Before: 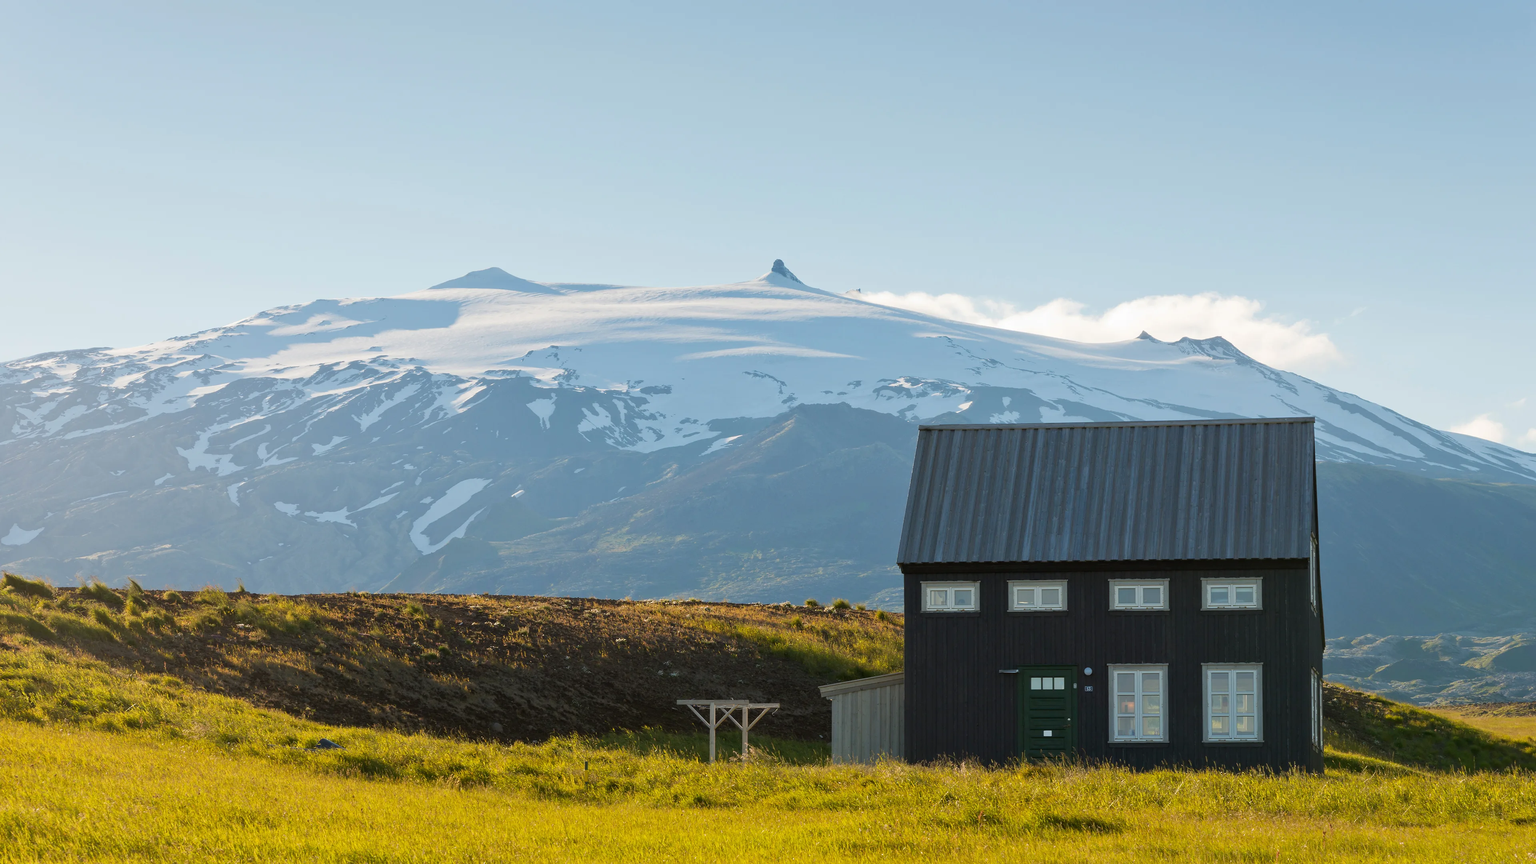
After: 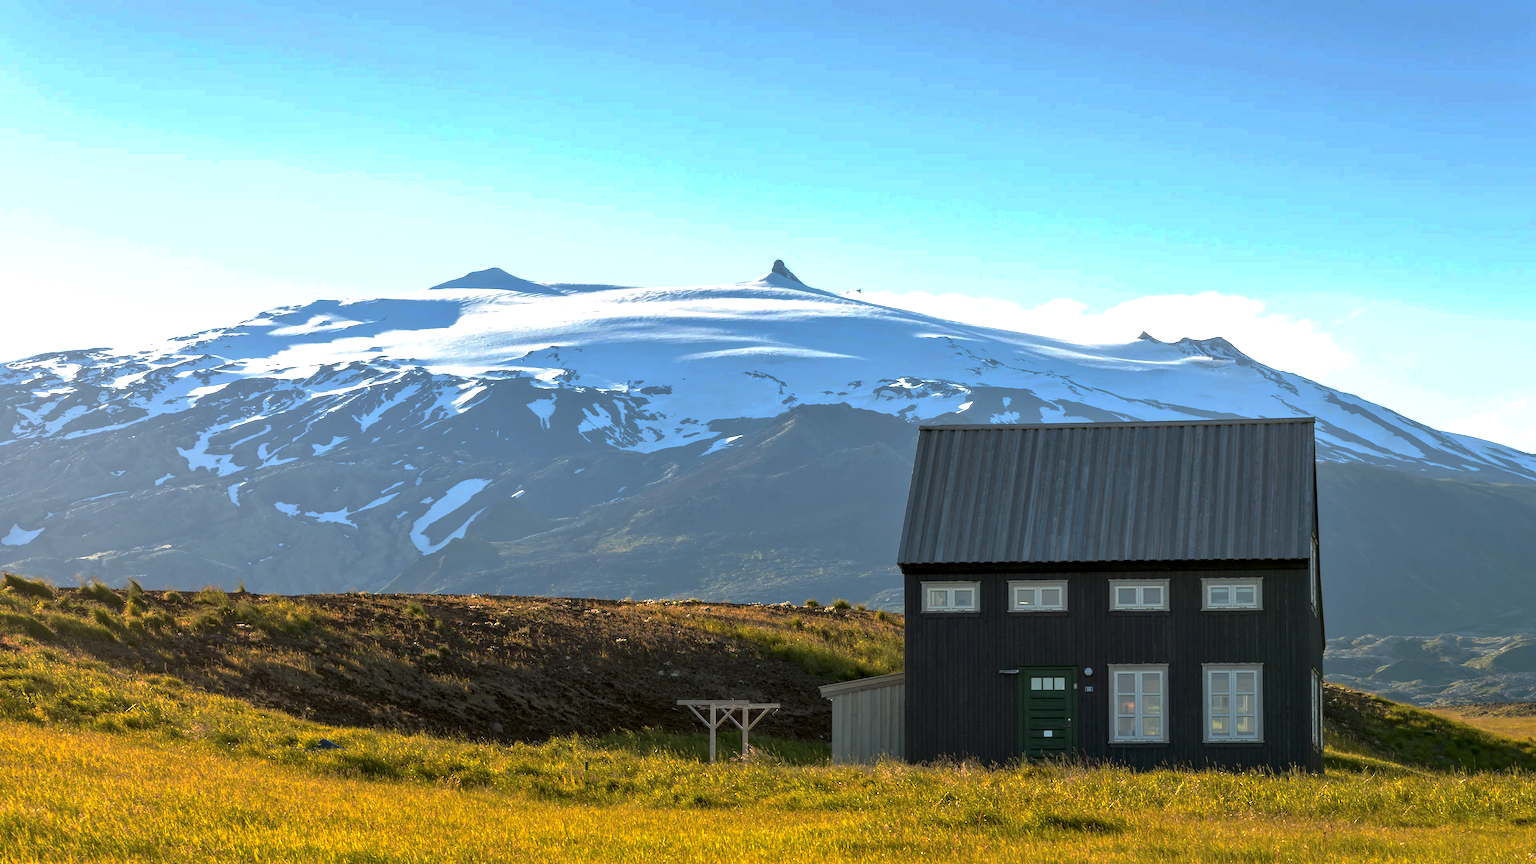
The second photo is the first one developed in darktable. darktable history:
base curve: curves: ch0 [(0, 0) (0.826, 0.587) (1, 1)], preserve colors none
exposure: black level correction 0.001, exposure 0.676 EV, compensate highlight preservation false
local contrast: detail 130%
shadows and highlights: shadows 25.77, white point adjustment -3.02, highlights -30.22
